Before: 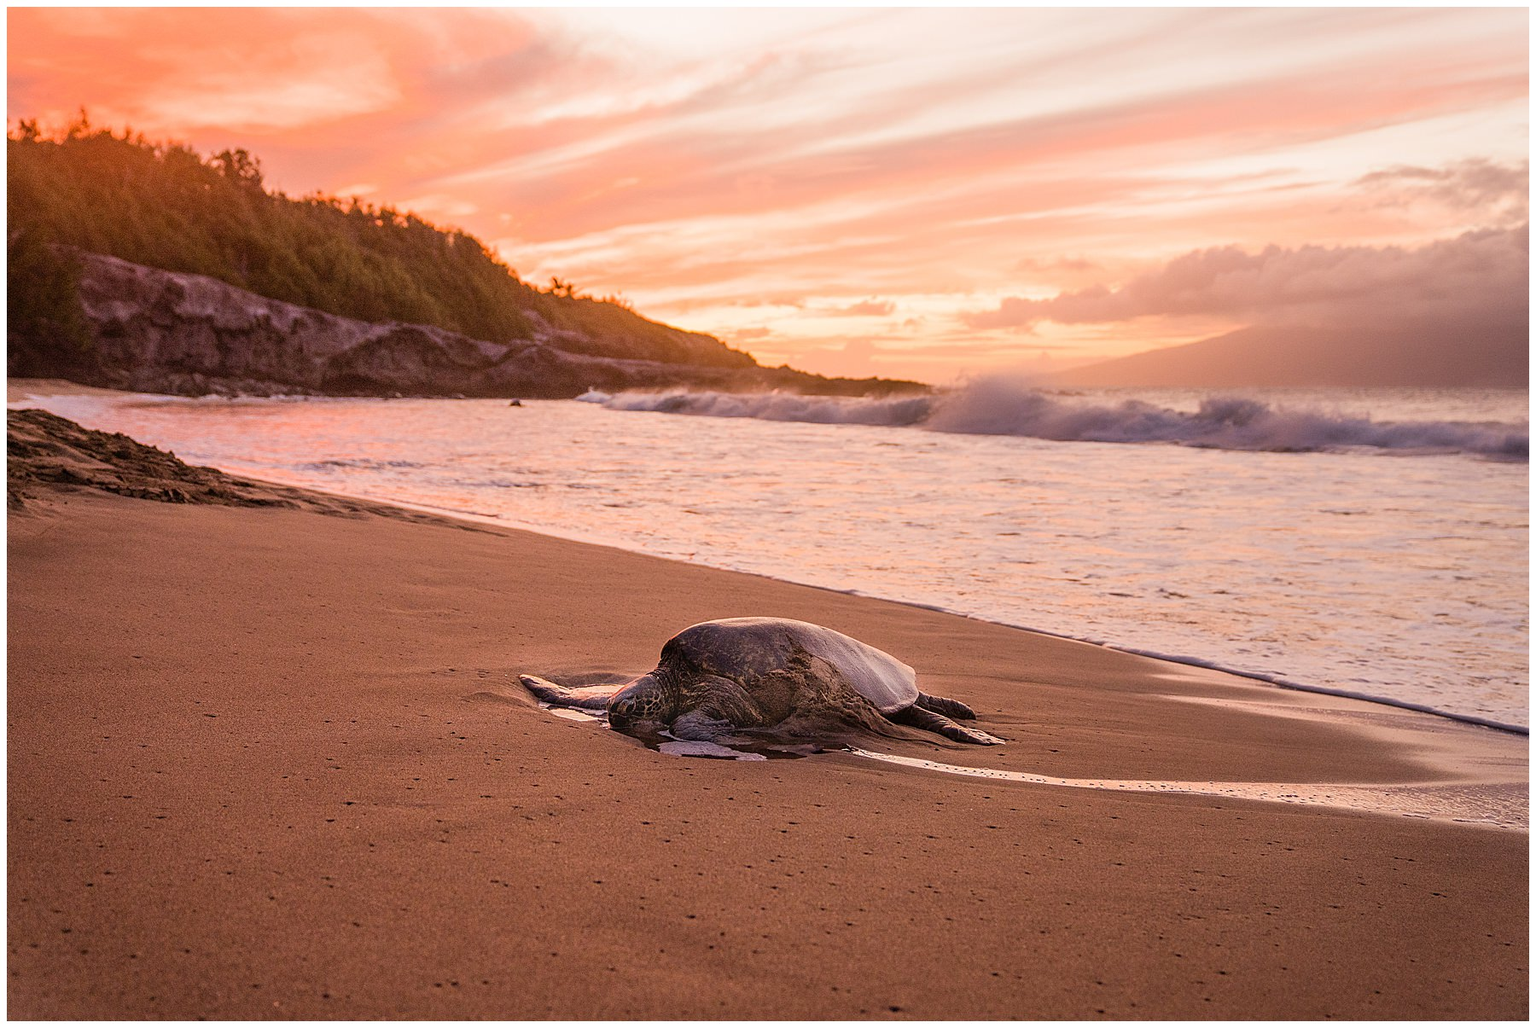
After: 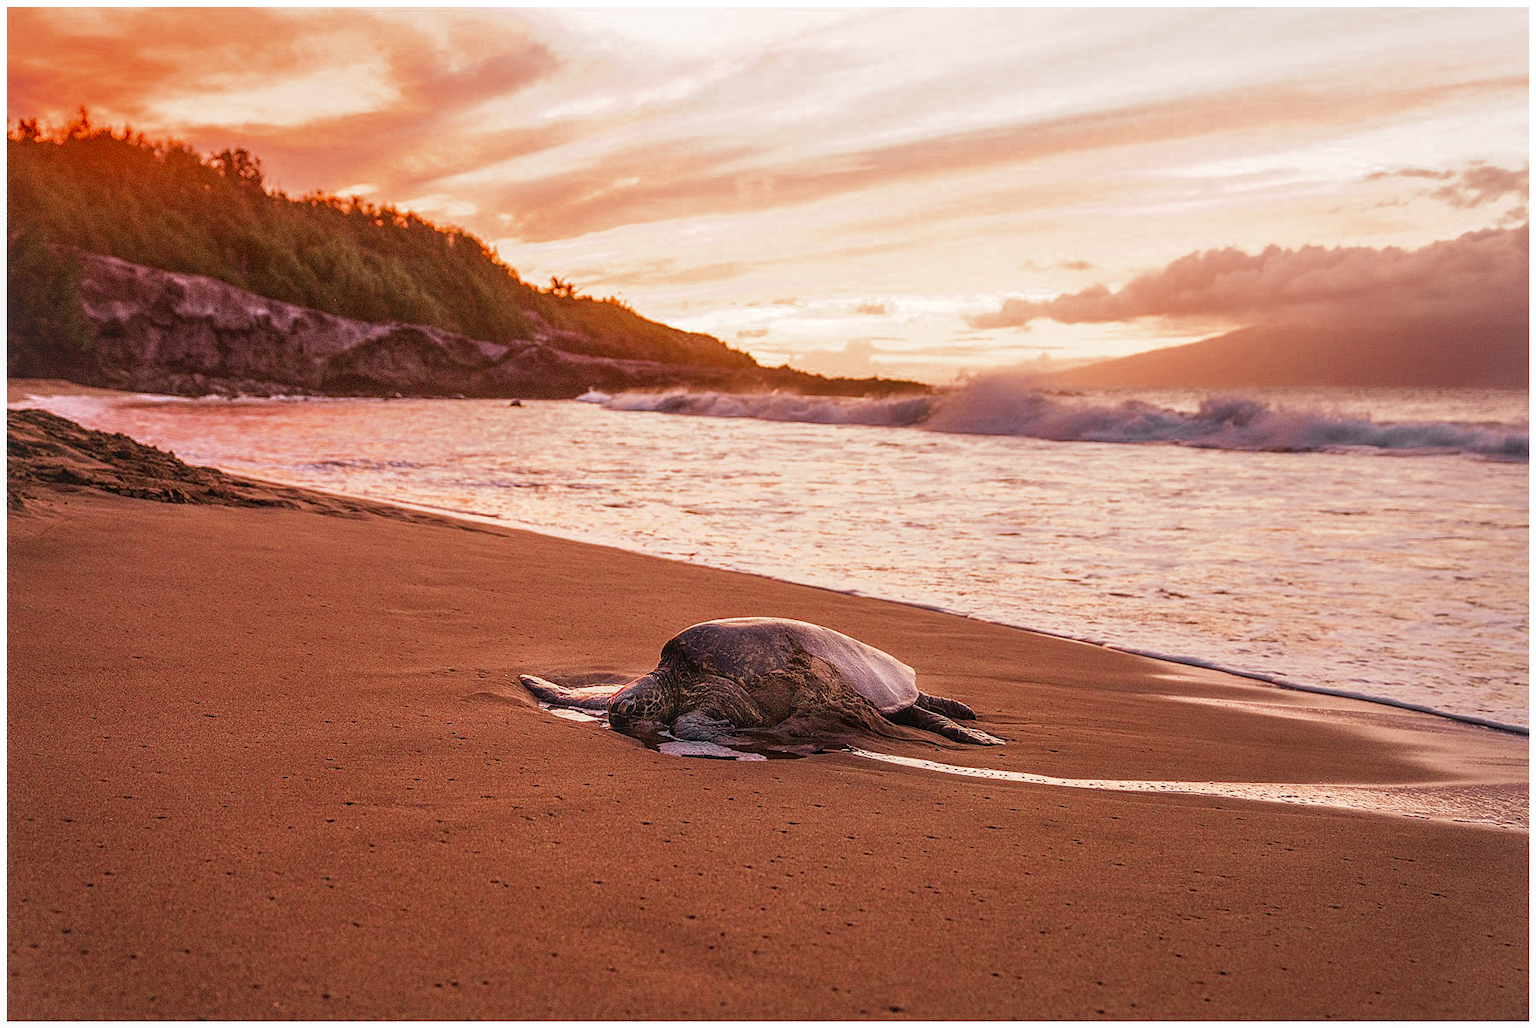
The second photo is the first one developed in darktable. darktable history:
tone curve: curves: ch0 [(0, 0) (0.003, 0.045) (0.011, 0.051) (0.025, 0.057) (0.044, 0.074) (0.069, 0.096) (0.1, 0.125) (0.136, 0.16) (0.177, 0.201) (0.224, 0.242) (0.277, 0.299) (0.335, 0.362) (0.399, 0.432) (0.468, 0.512) (0.543, 0.601) (0.623, 0.691) (0.709, 0.786) (0.801, 0.876) (0.898, 0.927) (1, 1)], preserve colors none
local contrast: on, module defaults
color zones: curves: ch0 [(0, 0.497) (0.096, 0.361) (0.221, 0.538) (0.429, 0.5) (0.571, 0.5) (0.714, 0.5) (0.857, 0.5) (1, 0.497)]; ch1 [(0, 0.5) (0.143, 0.5) (0.257, -0.002) (0.429, 0.04) (0.571, -0.001) (0.714, -0.015) (0.857, 0.024) (1, 0.5)]
